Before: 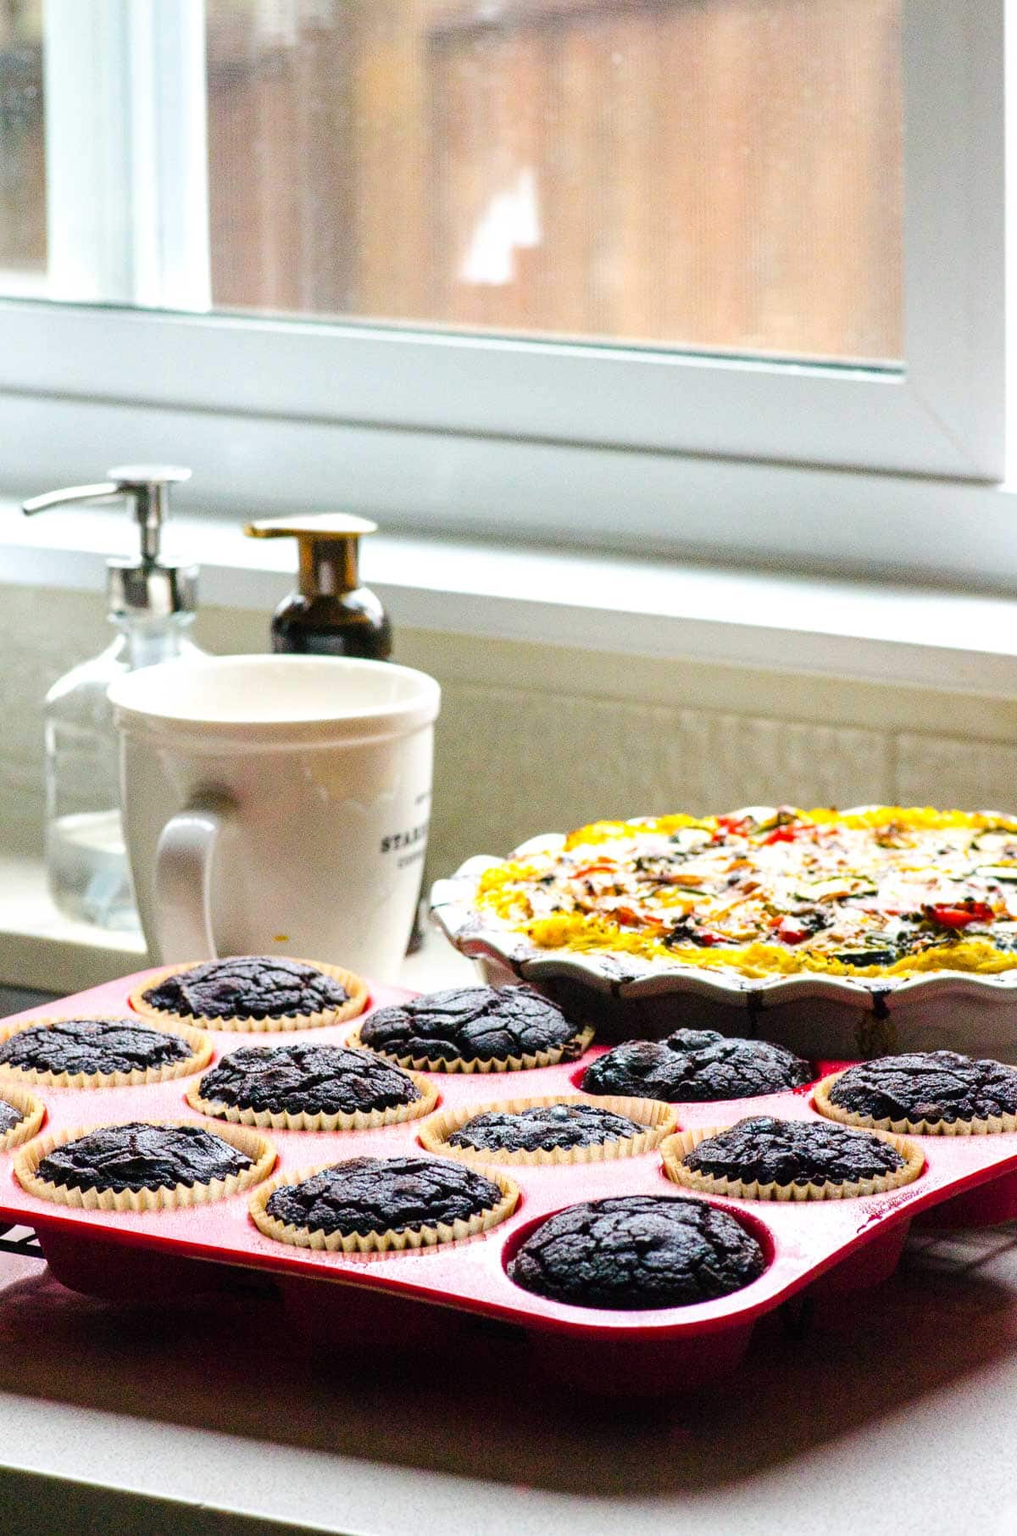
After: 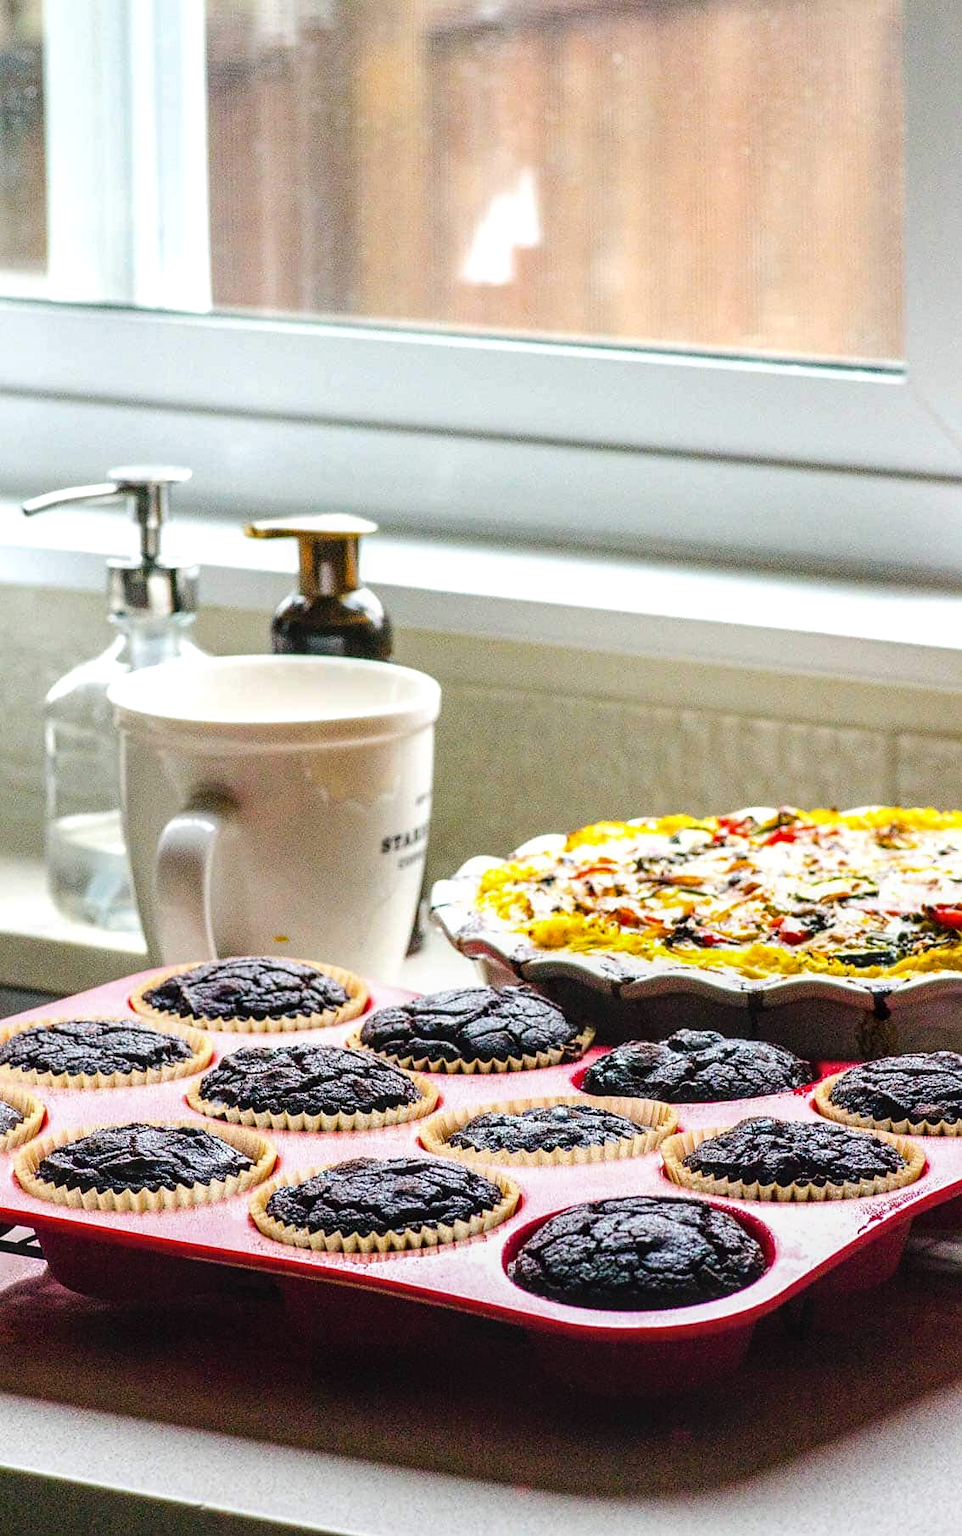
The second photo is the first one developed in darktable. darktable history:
local contrast: on, module defaults
sharpen: radius 1.575, amount 0.376, threshold 1.446
crop and rotate: right 5.401%
